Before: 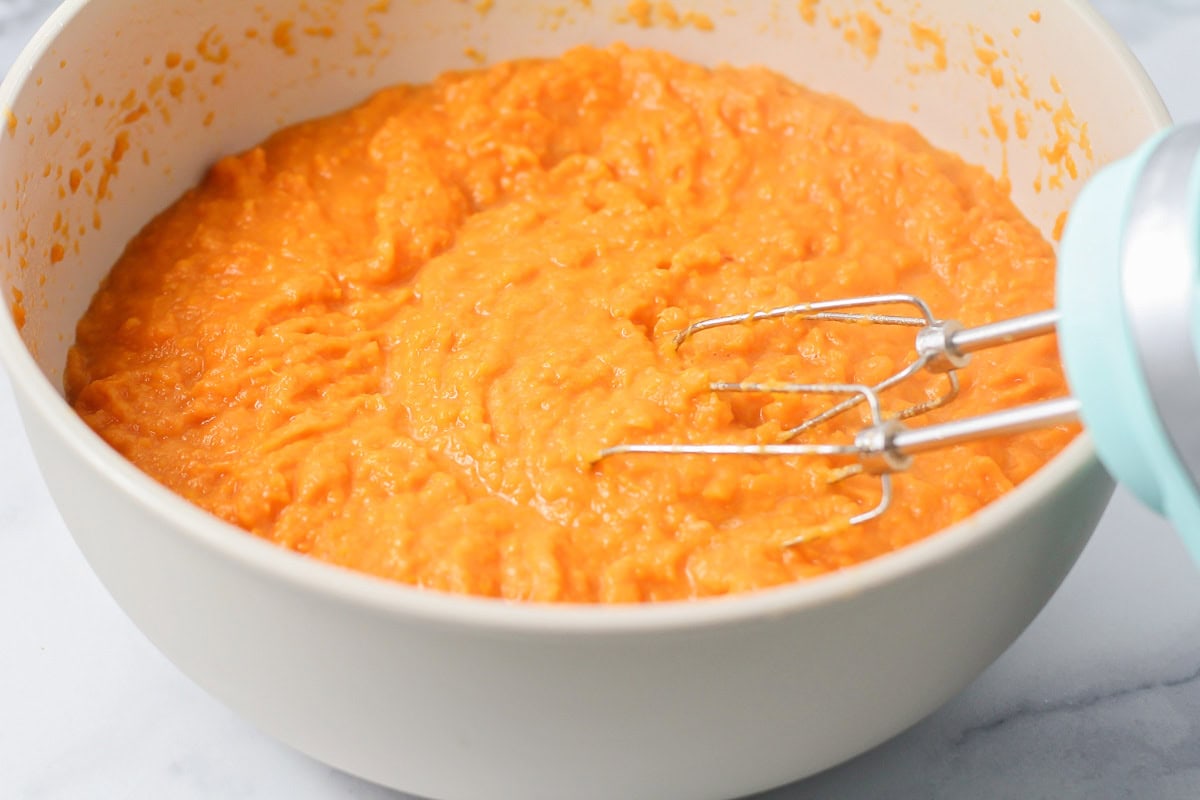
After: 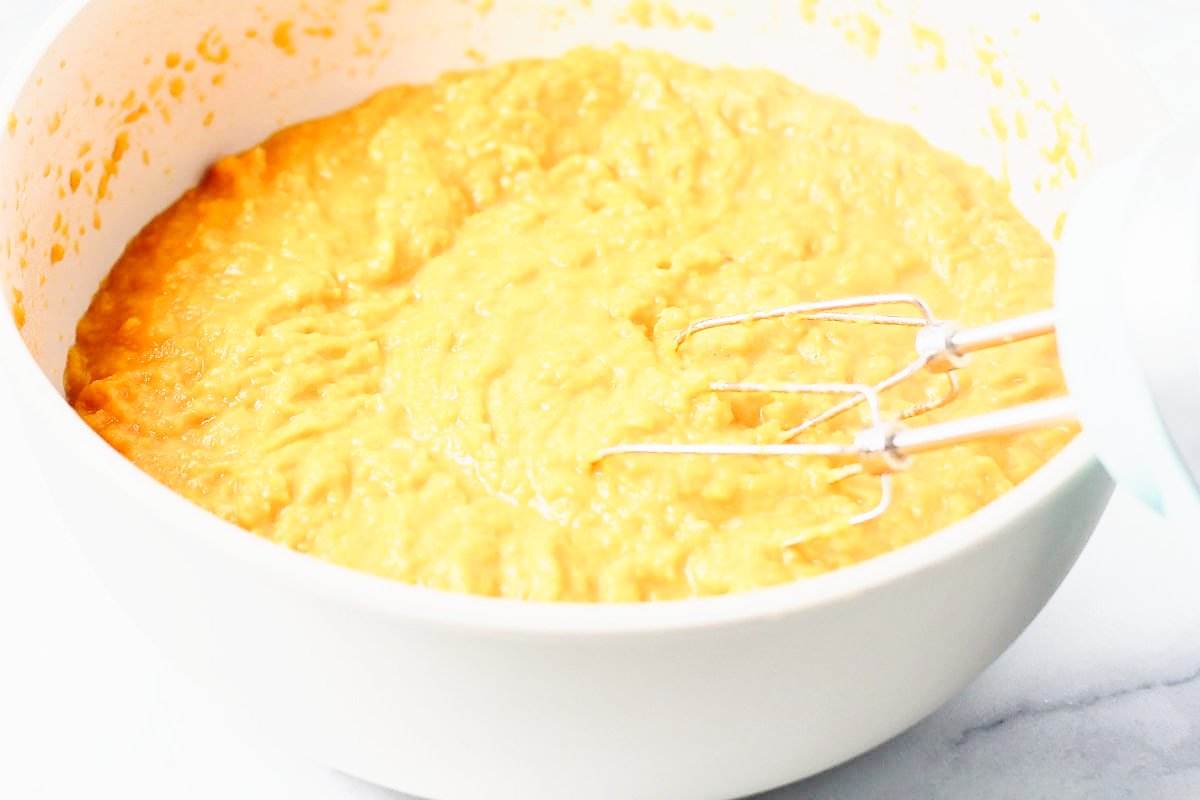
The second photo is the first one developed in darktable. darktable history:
sharpen: radius 1.049, threshold 0.95
tone equalizer: -8 EV -0.724 EV, -7 EV -0.699 EV, -6 EV -0.56 EV, -5 EV -0.401 EV, -3 EV 0.384 EV, -2 EV 0.6 EV, -1 EV 0.693 EV, +0 EV 0.746 EV, edges refinement/feathering 500, mask exposure compensation -1.57 EV, preserve details no
base curve: curves: ch0 [(0, 0) (0.025, 0.046) (0.112, 0.277) (0.467, 0.74) (0.814, 0.929) (1, 0.942)], preserve colors none
